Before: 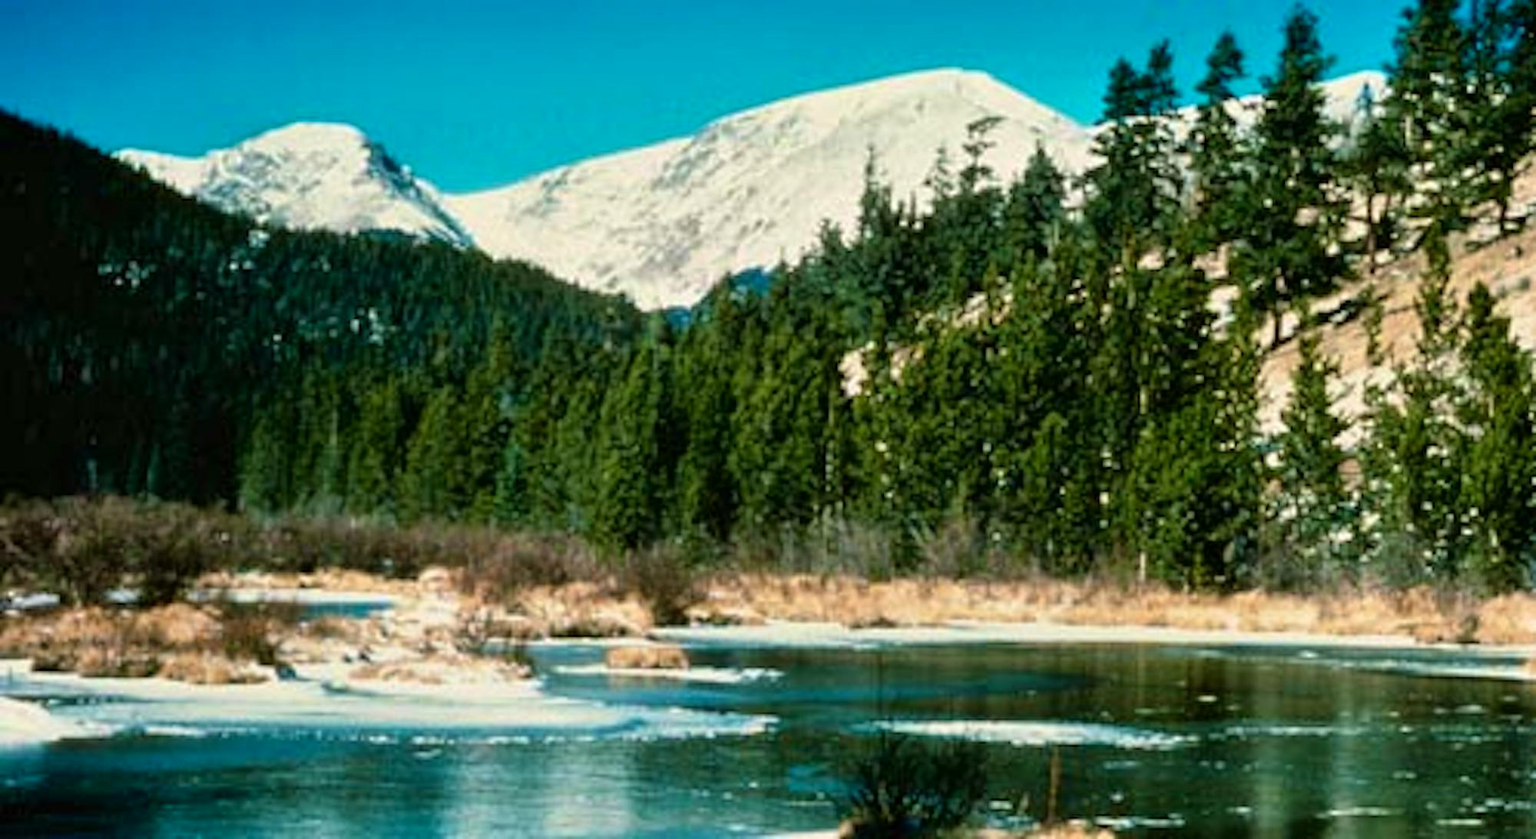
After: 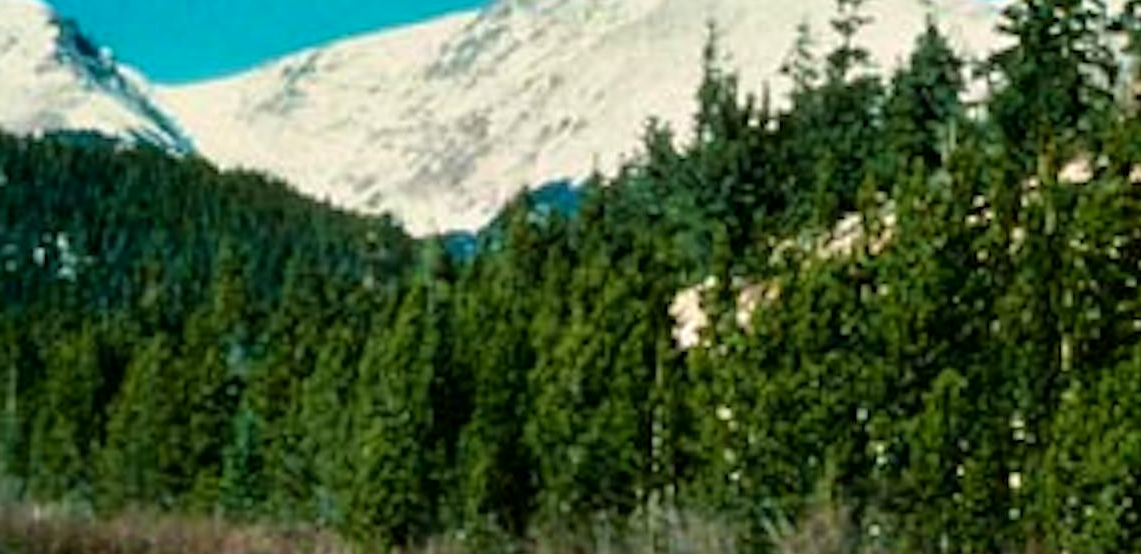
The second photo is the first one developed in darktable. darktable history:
contrast equalizer: octaves 7, y [[0.518, 0.517, 0.501, 0.5, 0.5, 0.5], [0.5 ×6], [0.5 ×6], [0 ×6], [0 ×6]]
crop: left 21.171%, top 15.47%, right 21.748%, bottom 33.754%
